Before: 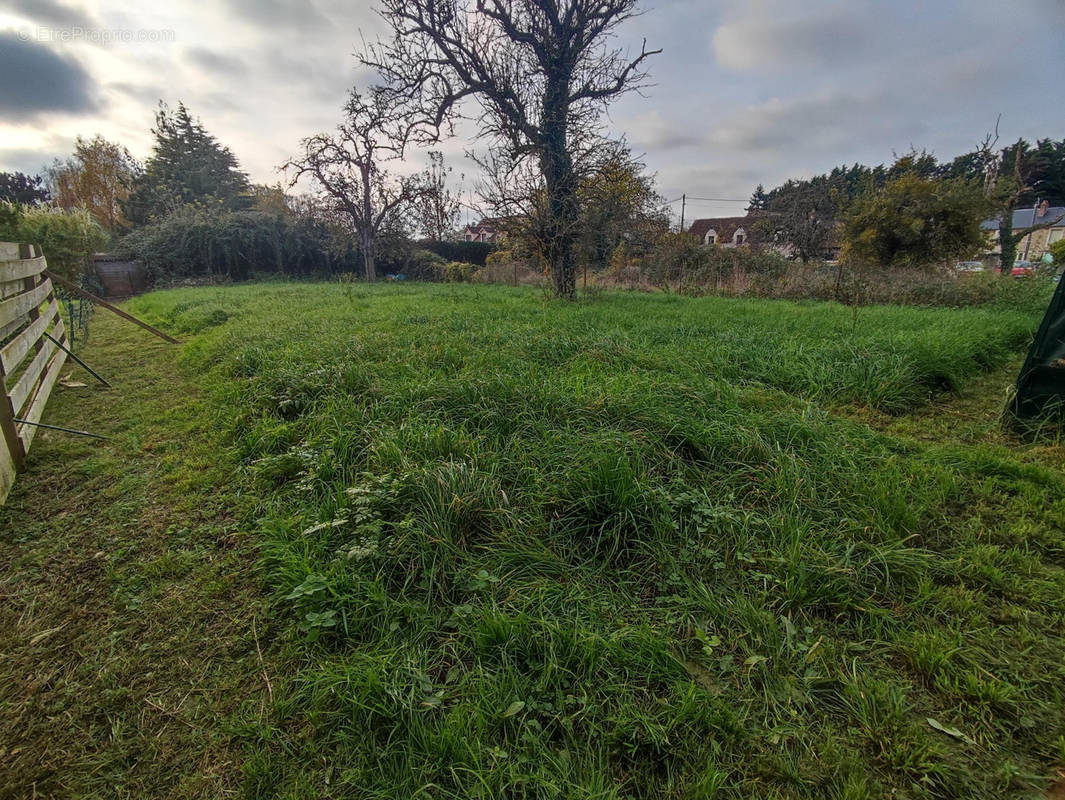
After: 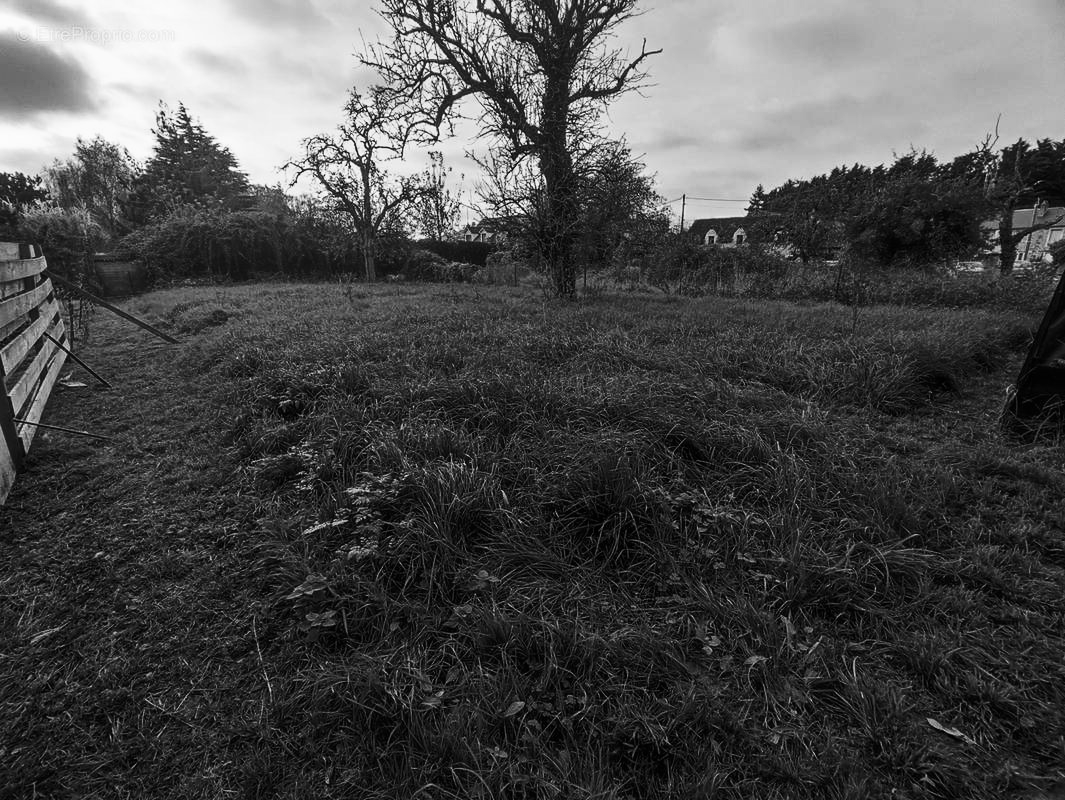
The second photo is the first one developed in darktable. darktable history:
contrast brightness saturation: contrast 0.281
color calibration: output gray [0.246, 0.254, 0.501, 0], gray › normalize channels true, x 0.355, y 0.368, temperature 4695.94 K, gamut compression 0.023
